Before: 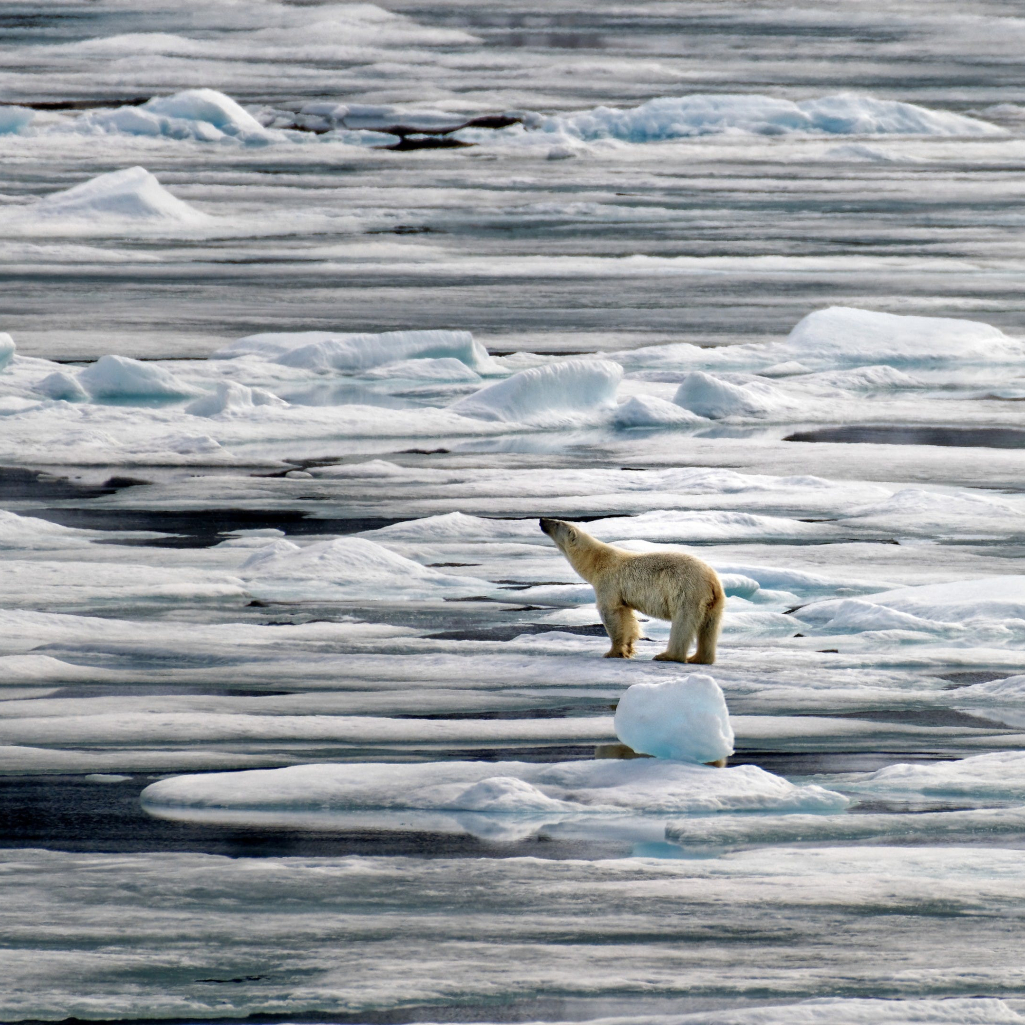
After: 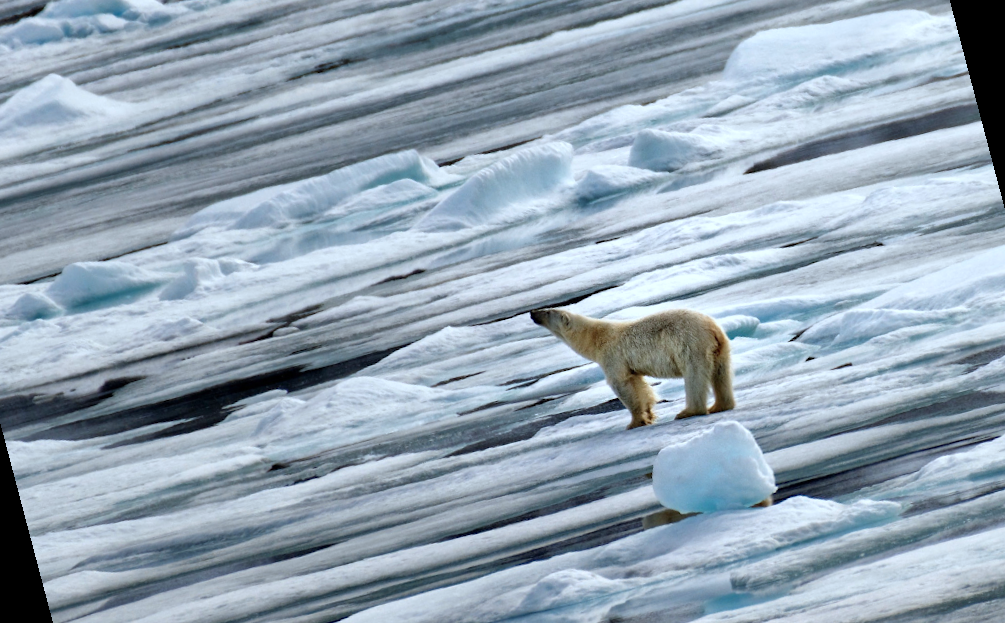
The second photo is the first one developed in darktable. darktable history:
color correction: highlights a* -4.18, highlights b* -10.81
rotate and perspective: rotation -14.8°, crop left 0.1, crop right 0.903, crop top 0.25, crop bottom 0.748
